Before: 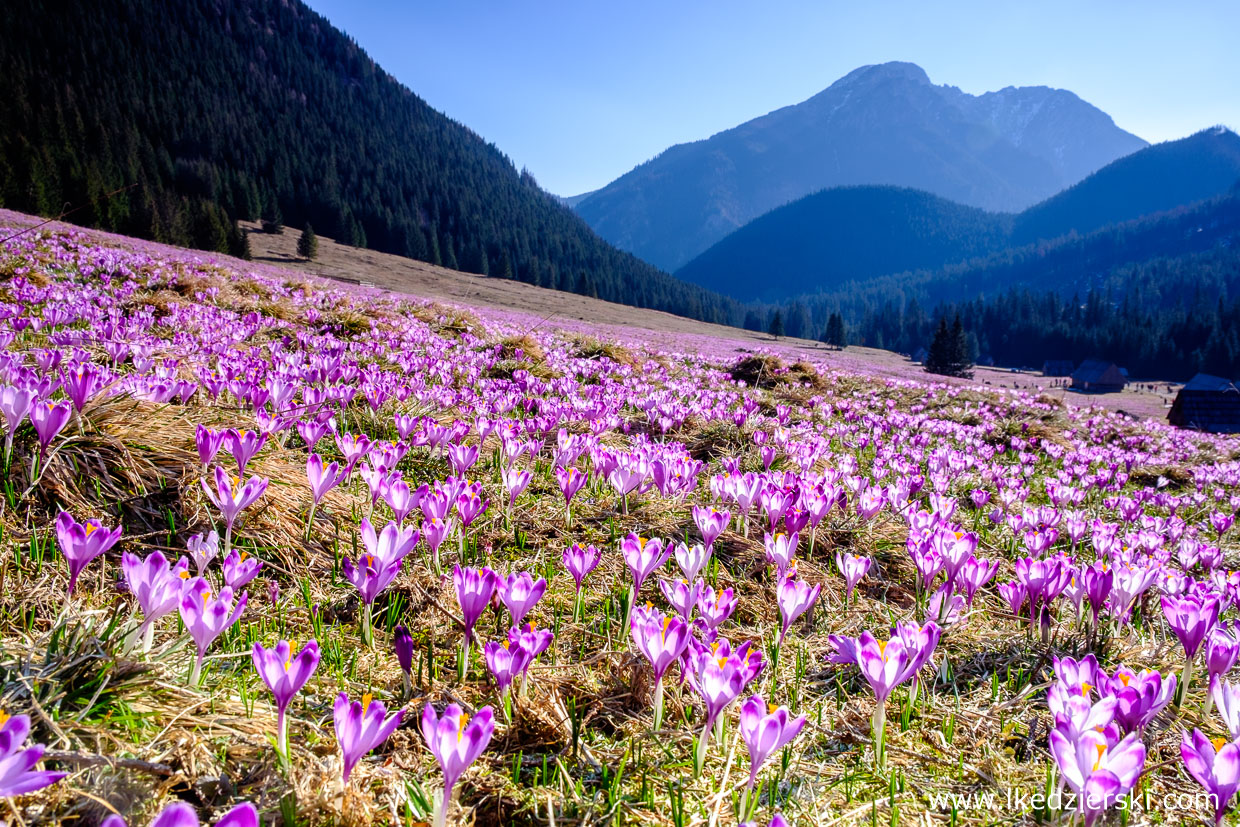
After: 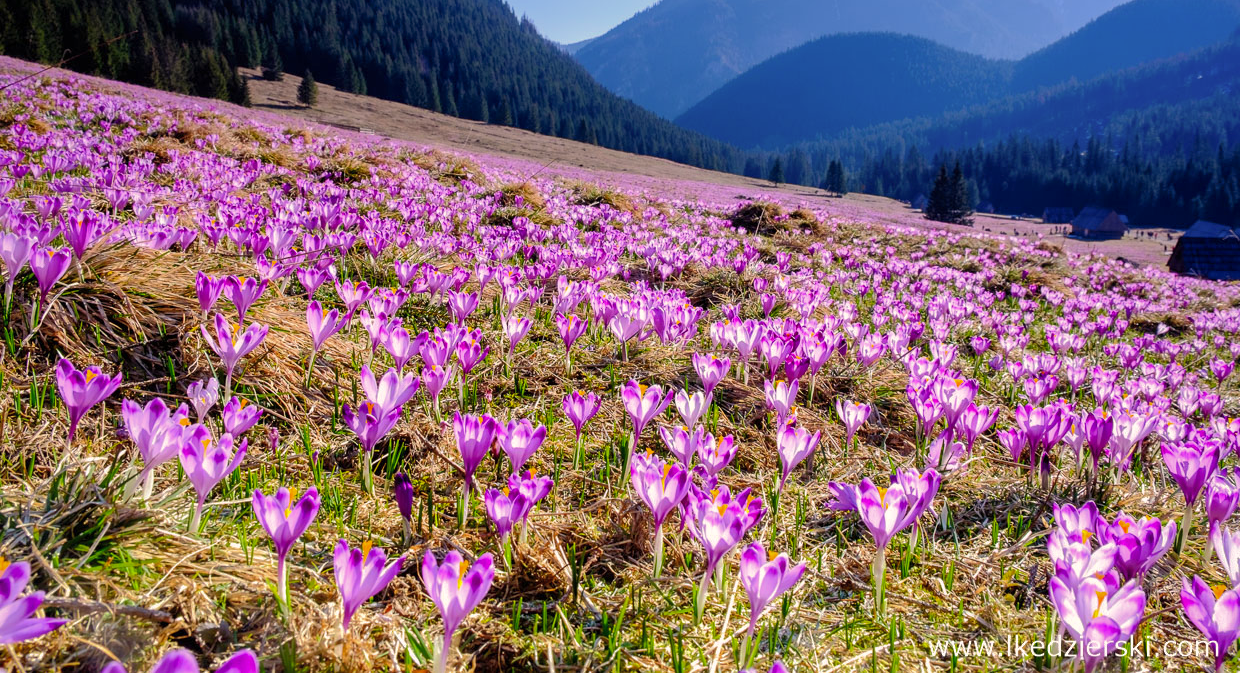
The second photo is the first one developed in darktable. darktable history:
color correction: highlights a* 3.84, highlights b* 5.07
shadows and highlights: shadows 40, highlights -60
crop and rotate: top 18.507%
